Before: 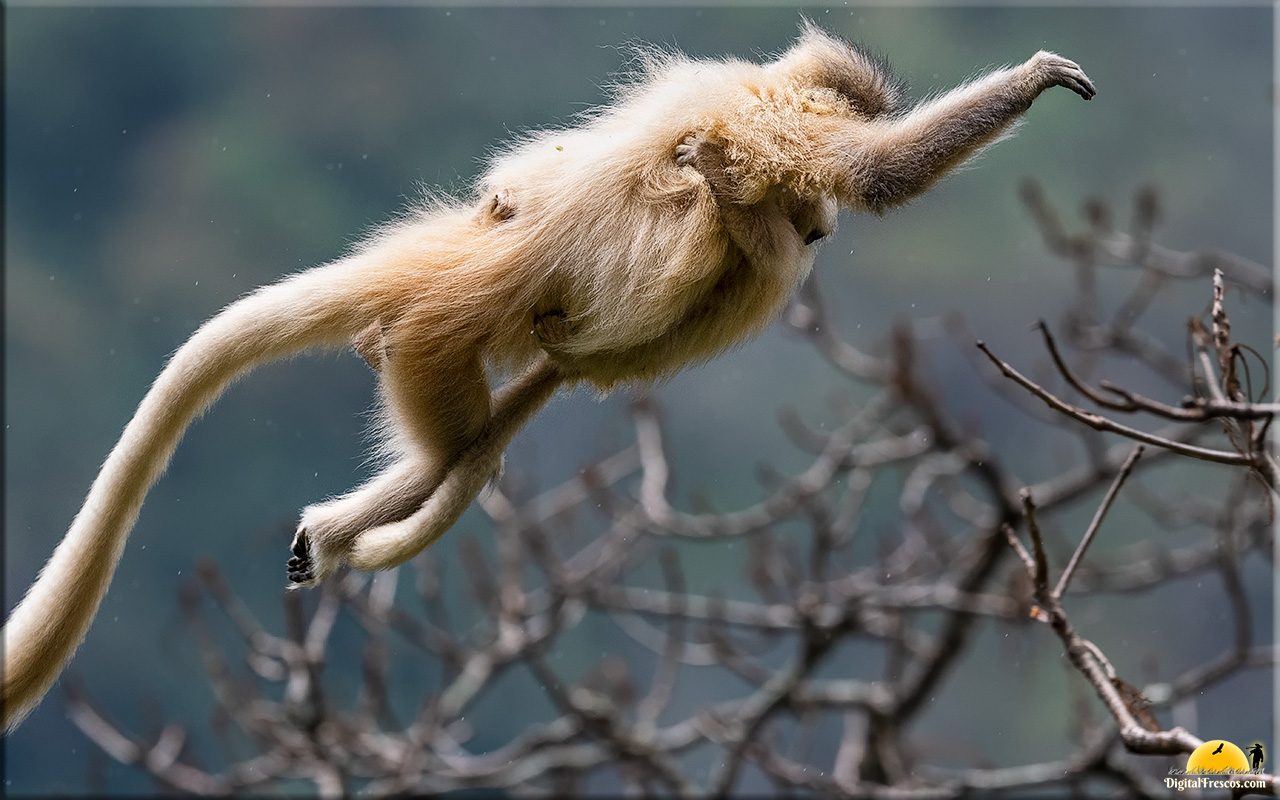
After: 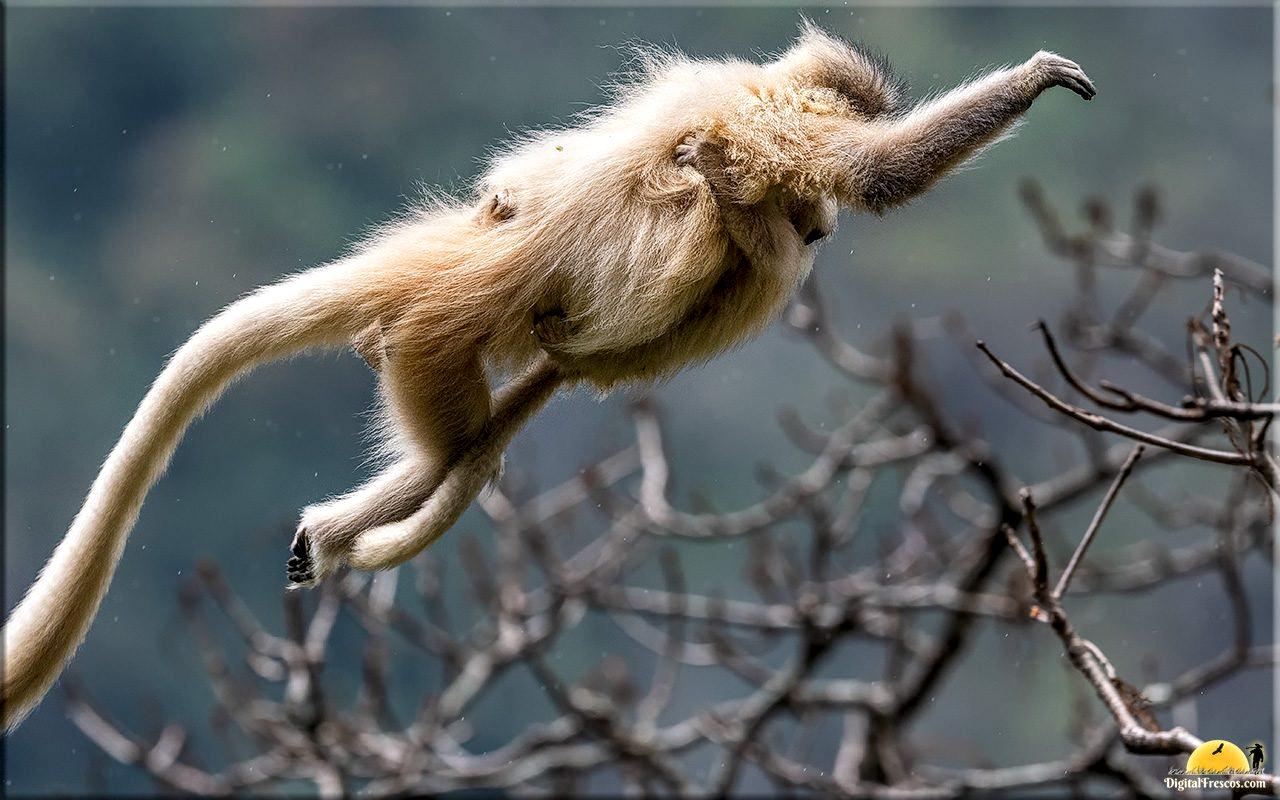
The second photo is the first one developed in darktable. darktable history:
rgb levels: preserve colors max RGB
vignetting: fall-off start 97.28%, fall-off radius 79%, brightness -0.462, saturation -0.3, width/height ratio 1.114, dithering 8-bit output, unbound false
local contrast: highlights 40%, shadows 60%, detail 136%, midtone range 0.514
